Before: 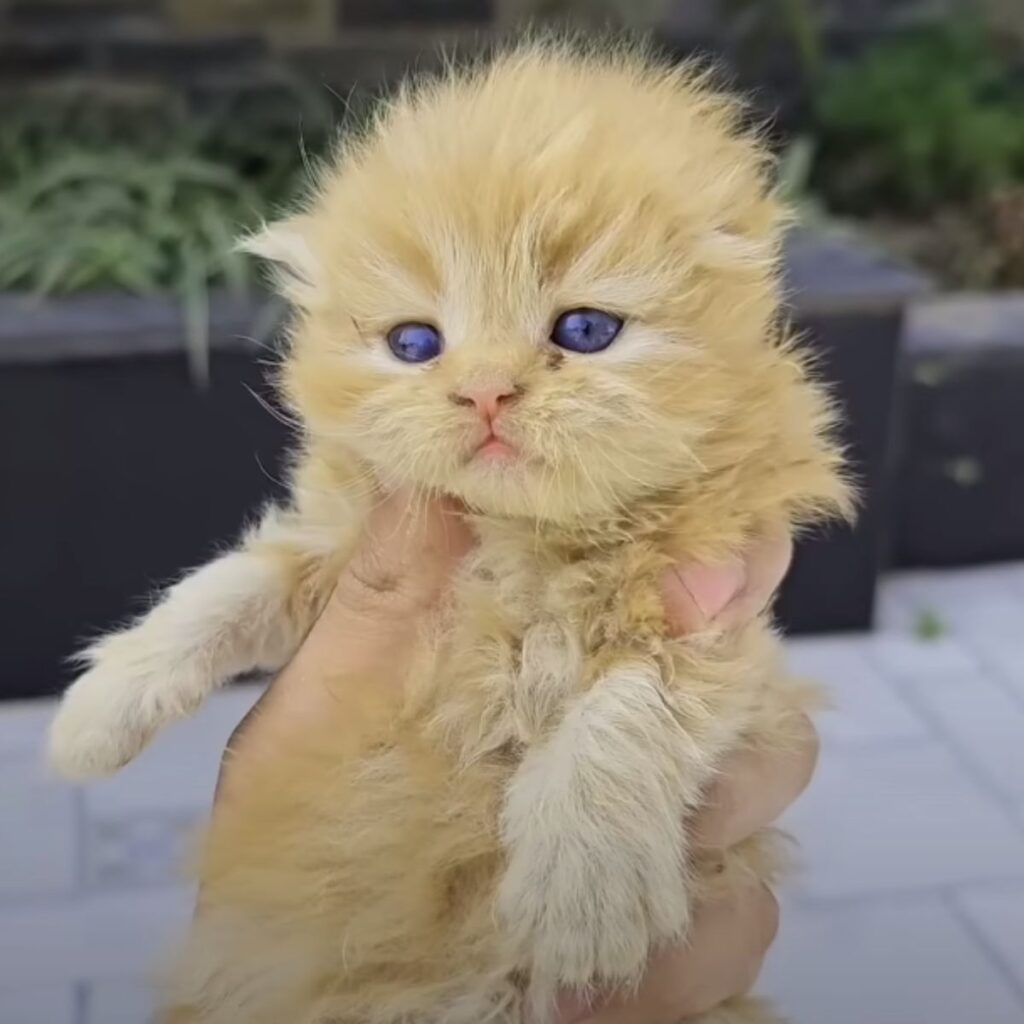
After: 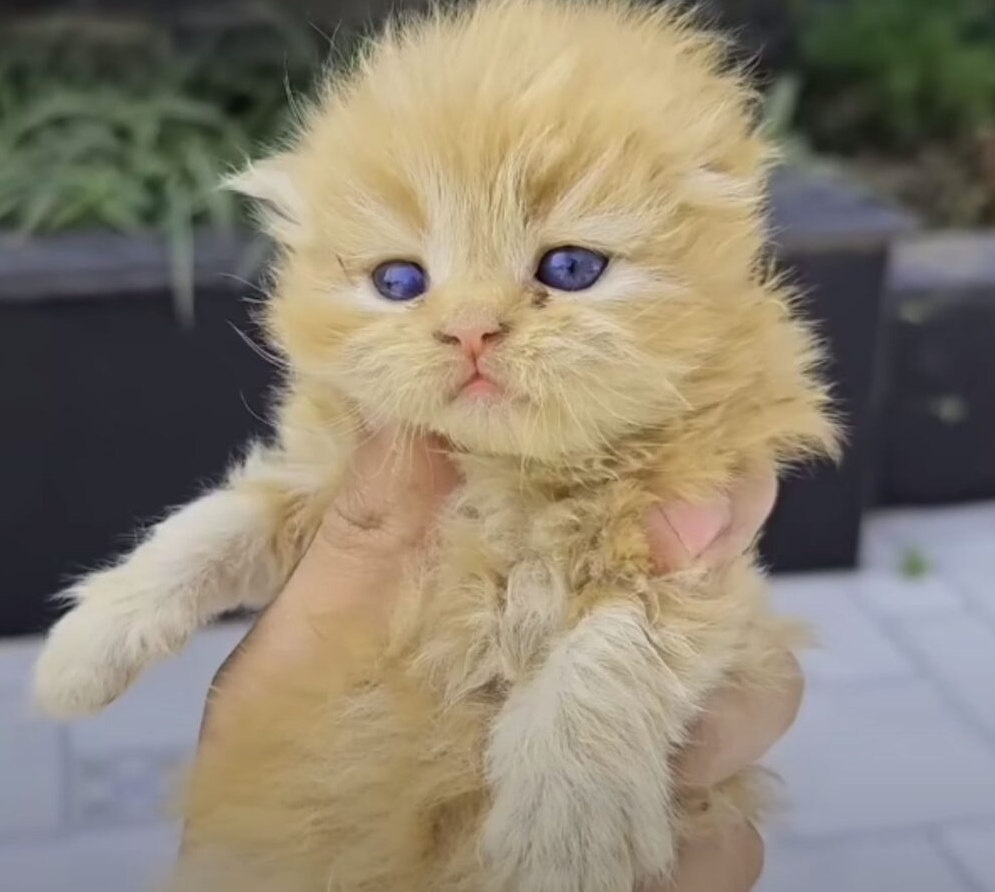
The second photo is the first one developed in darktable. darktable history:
local contrast: mode bilateral grid, contrast 20, coarseness 50, detail 101%, midtone range 0.2
crop: left 1.471%, top 6.098%, right 1.329%, bottom 6.765%
